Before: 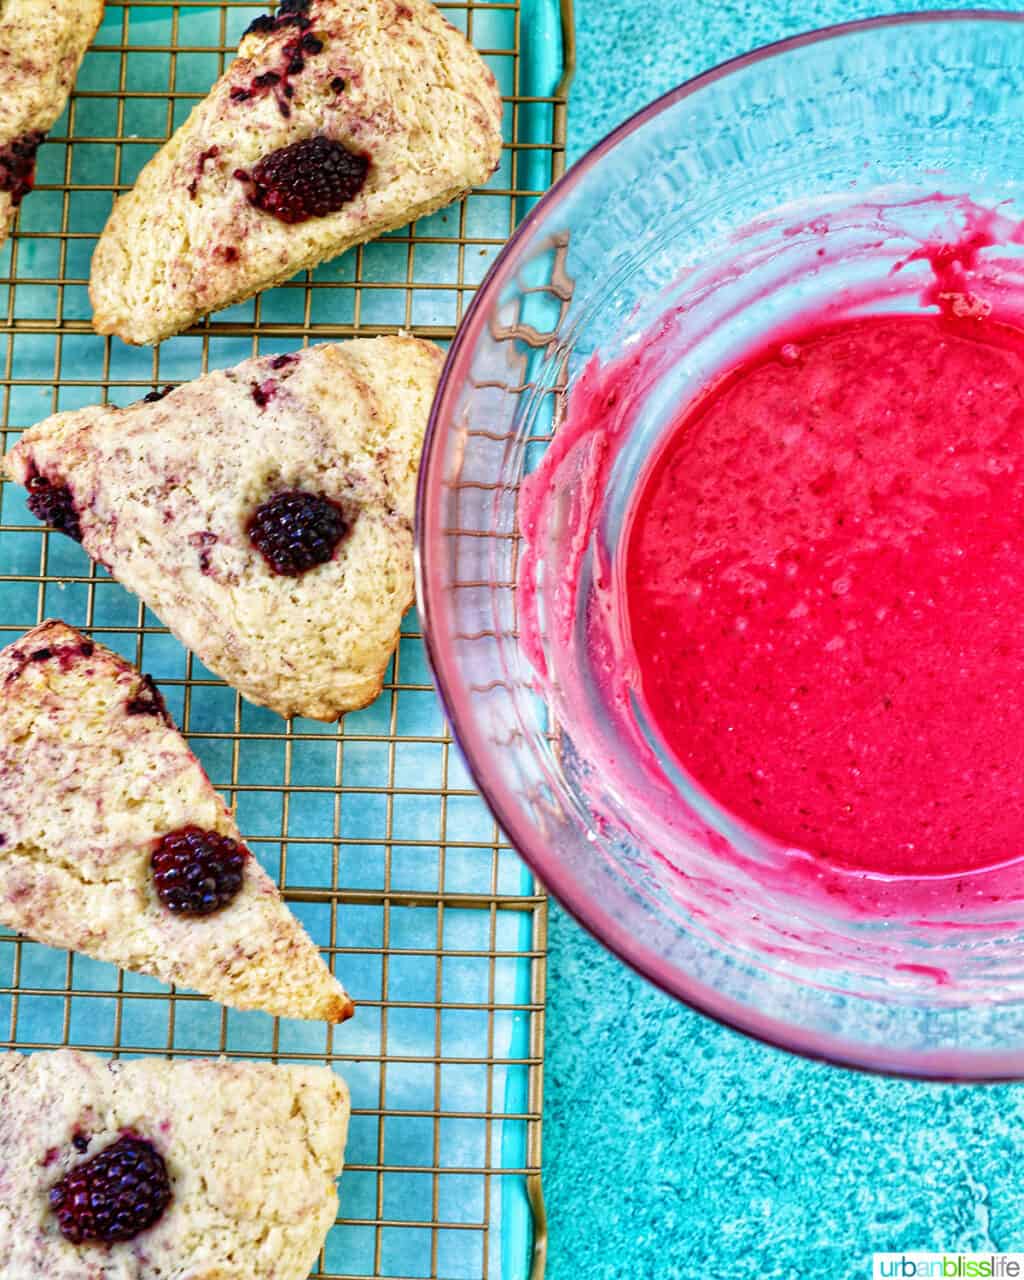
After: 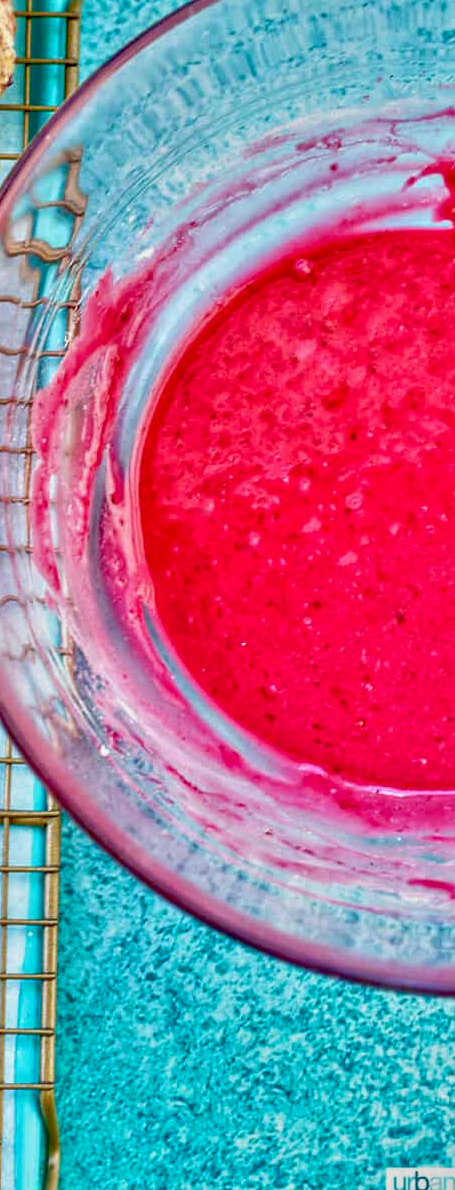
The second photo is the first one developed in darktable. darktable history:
crop: left 47.628%, top 6.643%, right 7.874%
shadows and highlights: shadows 60, soften with gaussian
exposure: black level correction 0.009, exposure -0.637 EV, compensate highlight preservation false
contrast equalizer: octaves 7, y [[0.6 ×6], [0.55 ×6], [0 ×6], [0 ×6], [0 ×6]], mix 0.2
tone equalizer: -8 EV 2 EV, -7 EV 2 EV, -6 EV 2 EV, -5 EV 2 EV, -4 EV 2 EV, -3 EV 1.5 EV, -2 EV 1 EV, -1 EV 0.5 EV
